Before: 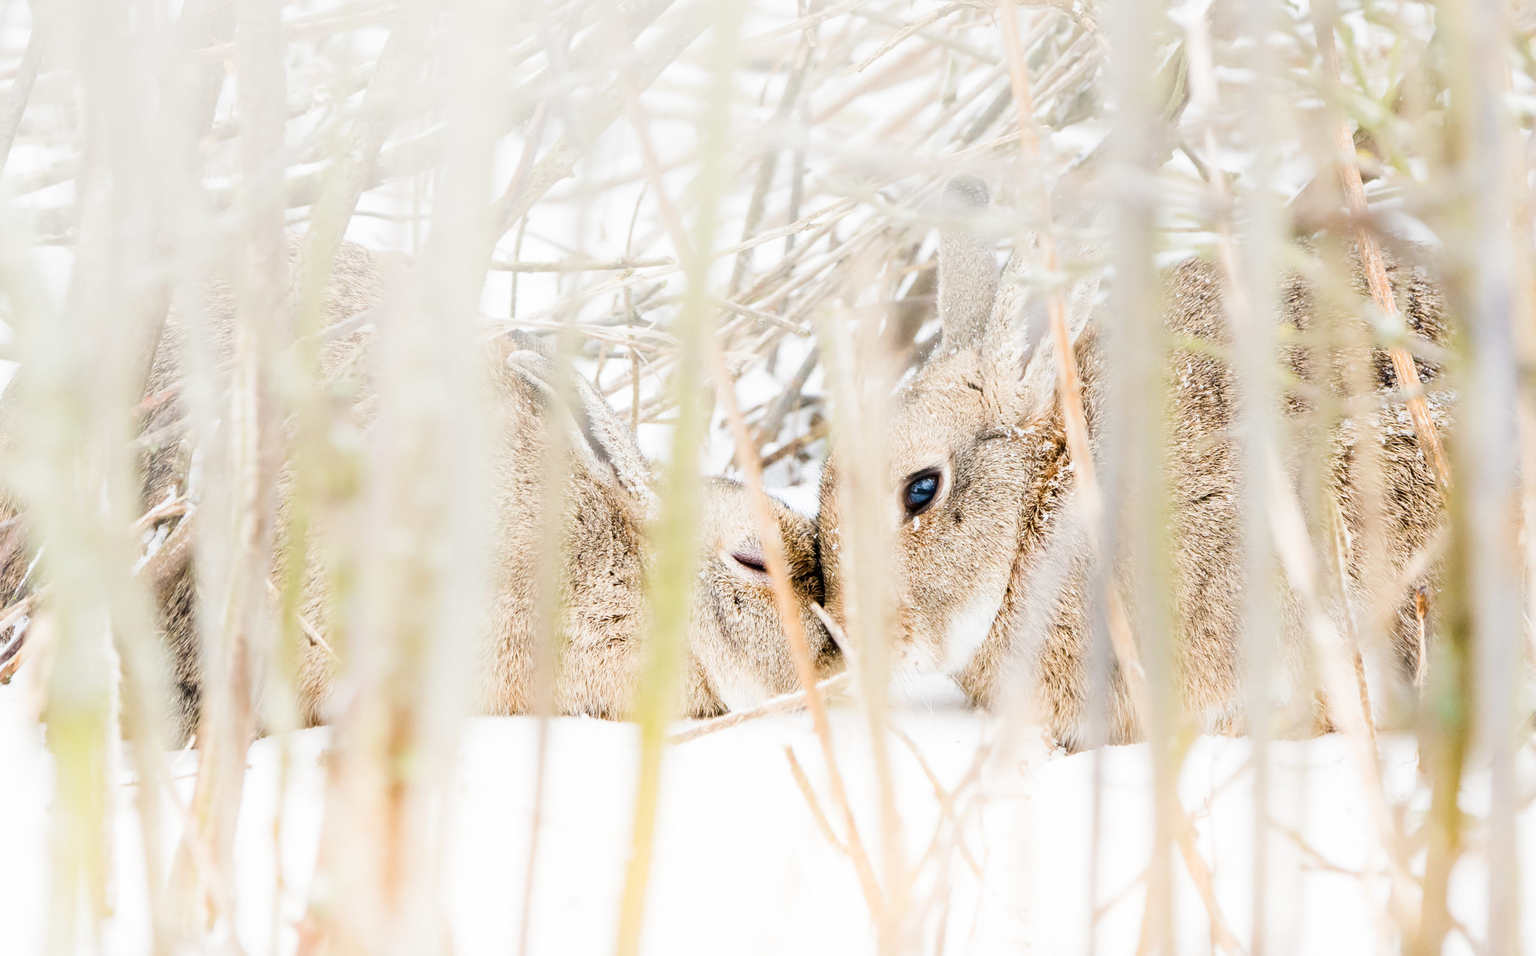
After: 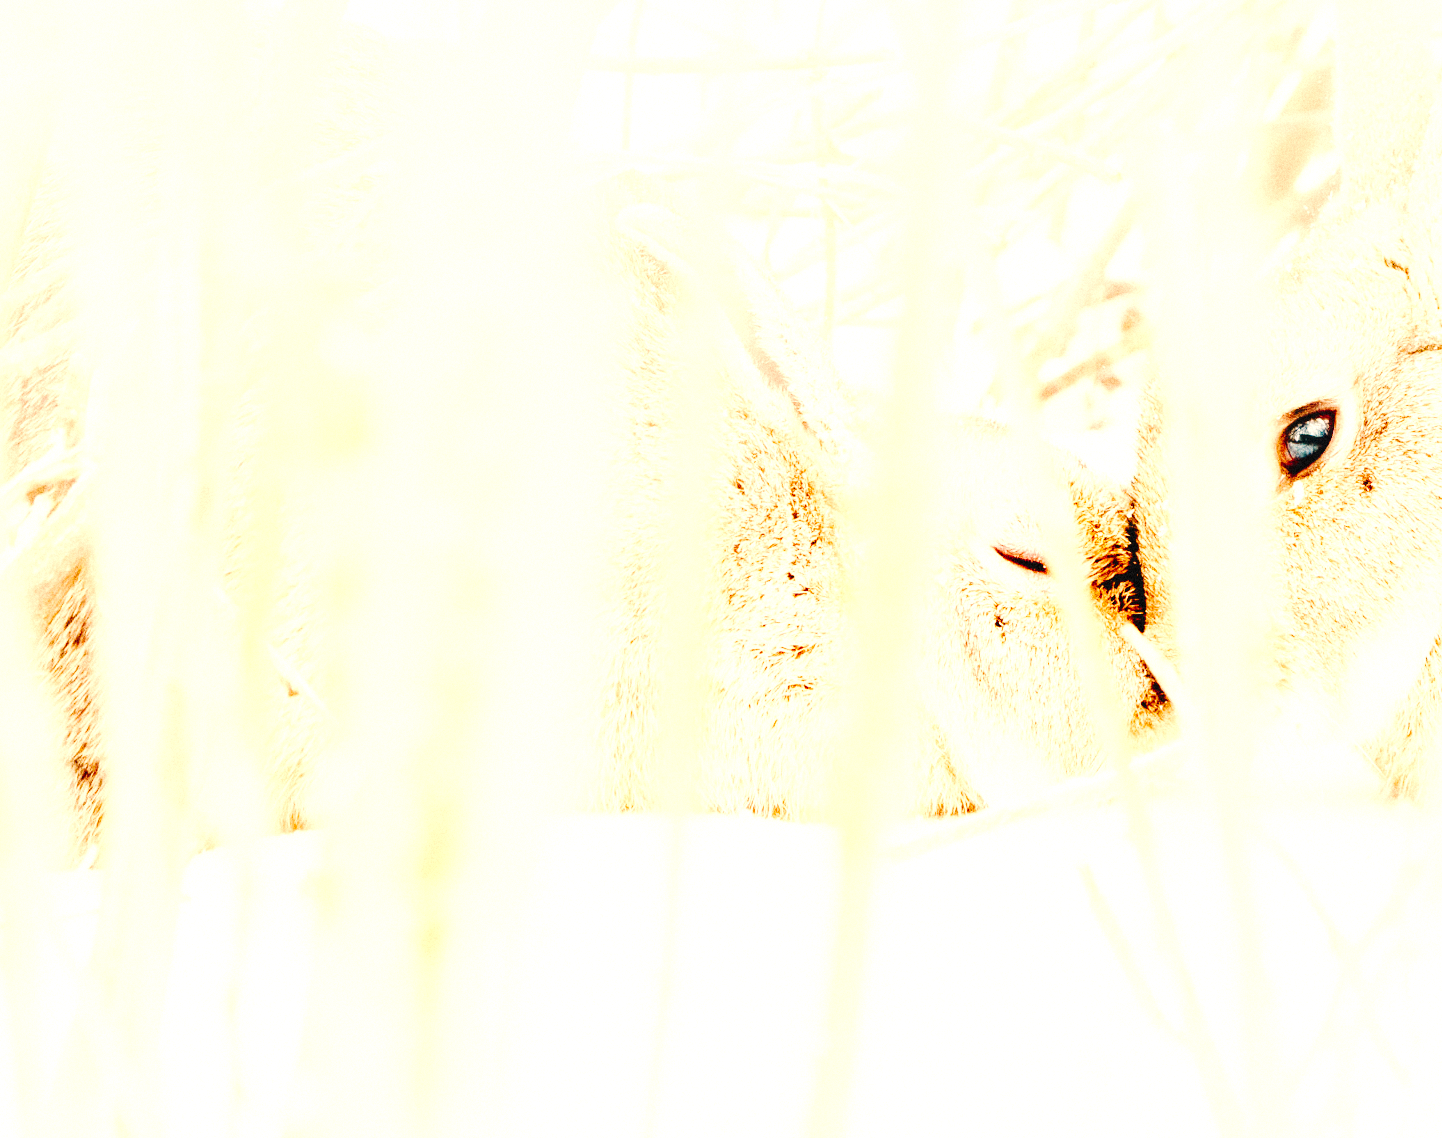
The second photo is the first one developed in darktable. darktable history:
crop: left 8.966%, top 23.852%, right 34.699%, bottom 4.703%
base curve: curves: ch0 [(0, 0) (0.036, 0.025) (0.121, 0.166) (0.206, 0.329) (0.605, 0.79) (1, 1)], preserve colors none
tone curve: curves: ch0 [(0, 0) (0.003, 0.036) (0.011, 0.039) (0.025, 0.039) (0.044, 0.043) (0.069, 0.05) (0.1, 0.072) (0.136, 0.102) (0.177, 0.144) (0.224, 0.204) (0.277, 0.288) (0.335, 0.384) (0.399, 0.477) (0.468, 0.575) (0.543, 0.652) (0.623, 0.724) (0.709, 0.785) (0.801, 0.851) (0.898, 0.915) (1, 1)], preserve colors none
white balance: red 1.467, blue 0.684
grain: coarseness 14.49 ISO, strength 48.04%, mid-tones bias 35%
exposure: black level correction 0, exposure 1.2 EV, compensate exposure bias true, compensate highlight preservation false
